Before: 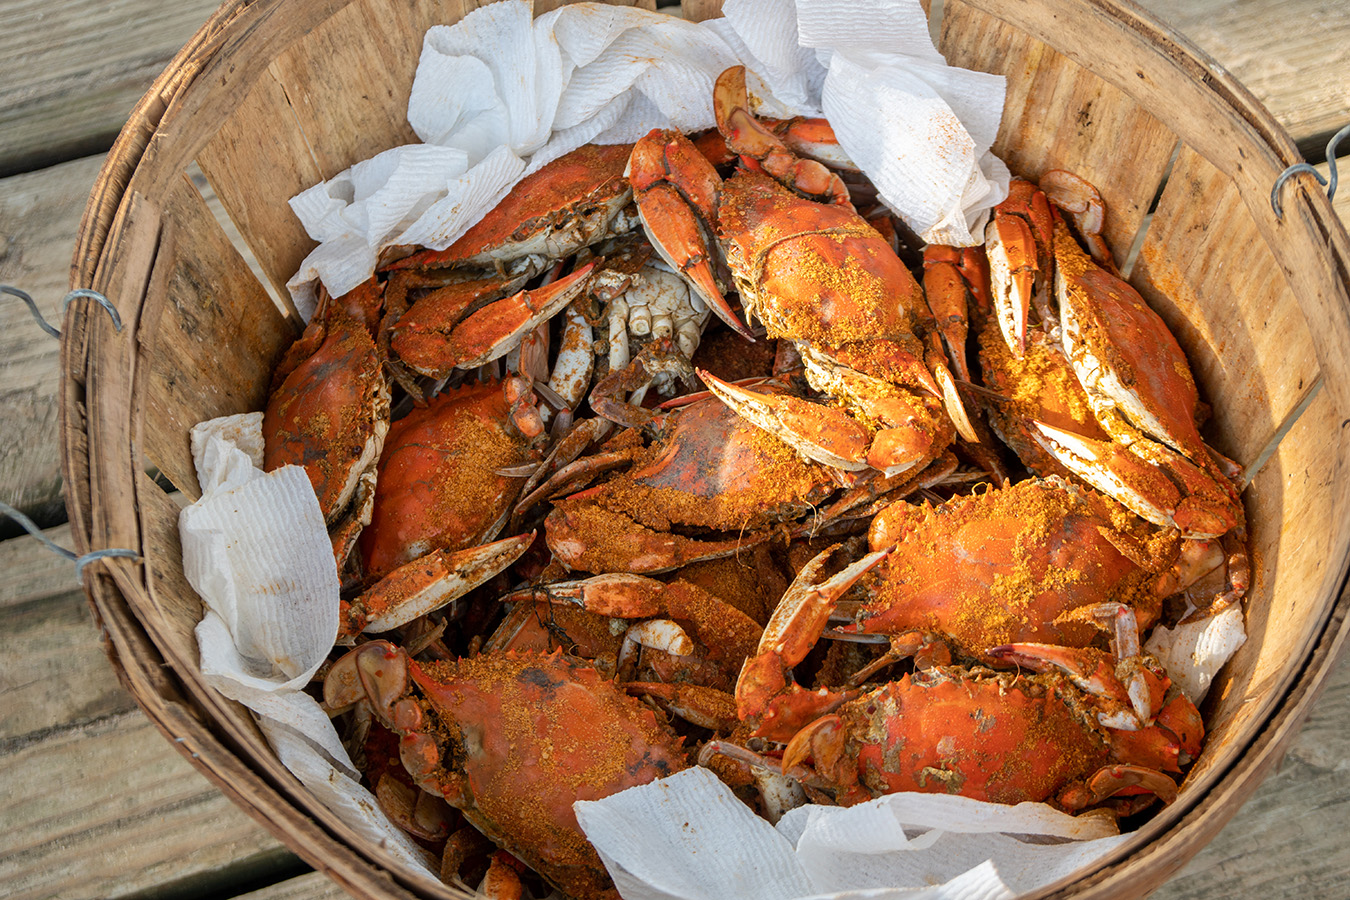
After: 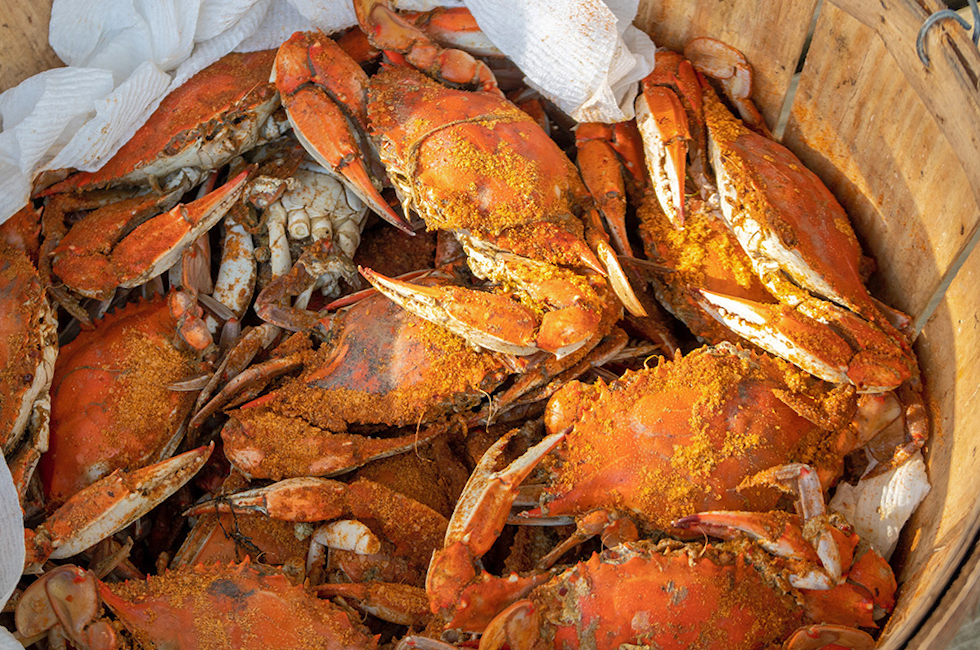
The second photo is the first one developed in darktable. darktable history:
crop: left 23.095%, top 5.827%, bottom 11.854%
shadows and highlights: on, module defaults
rotate and perspective: rotation -5°, crop left 0.05, crop right 0.952, crop top 0.11, crop bottom 0.89
